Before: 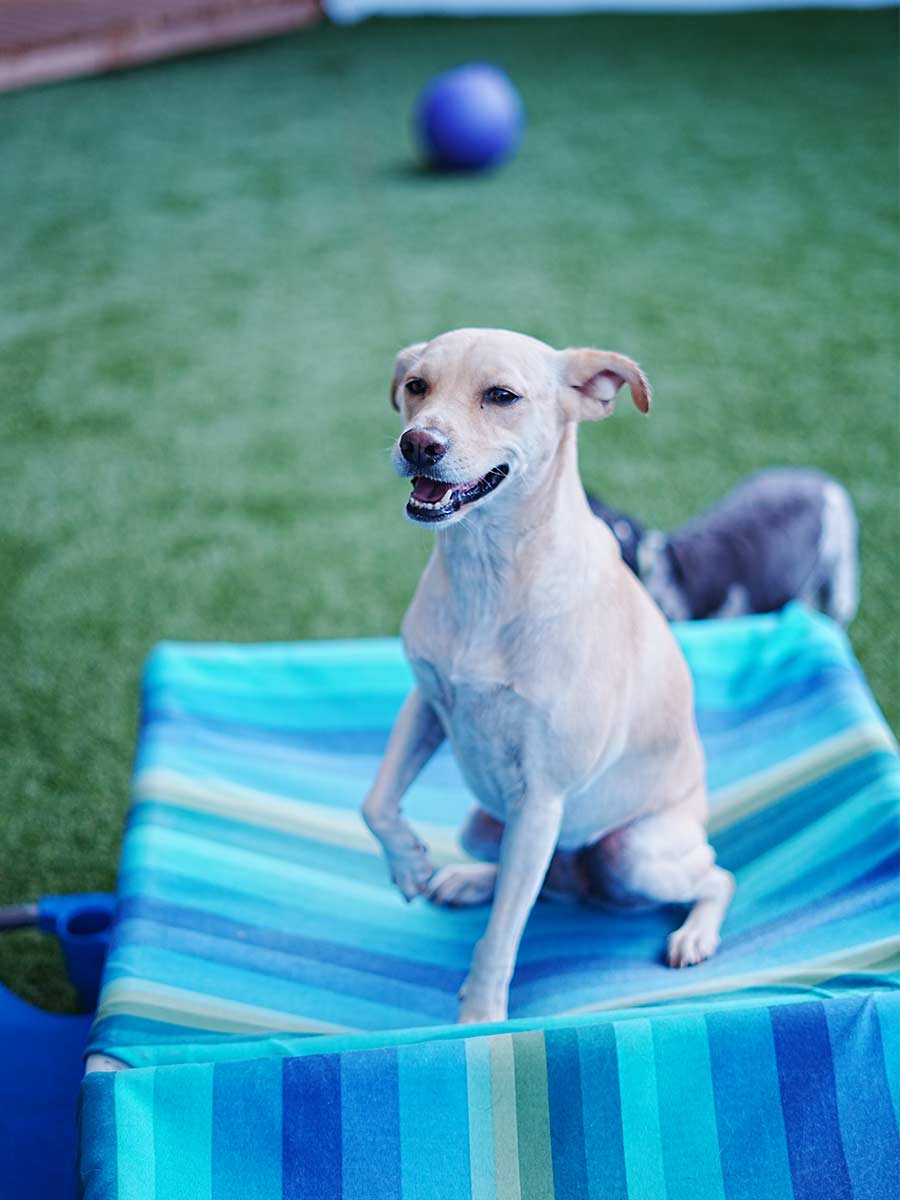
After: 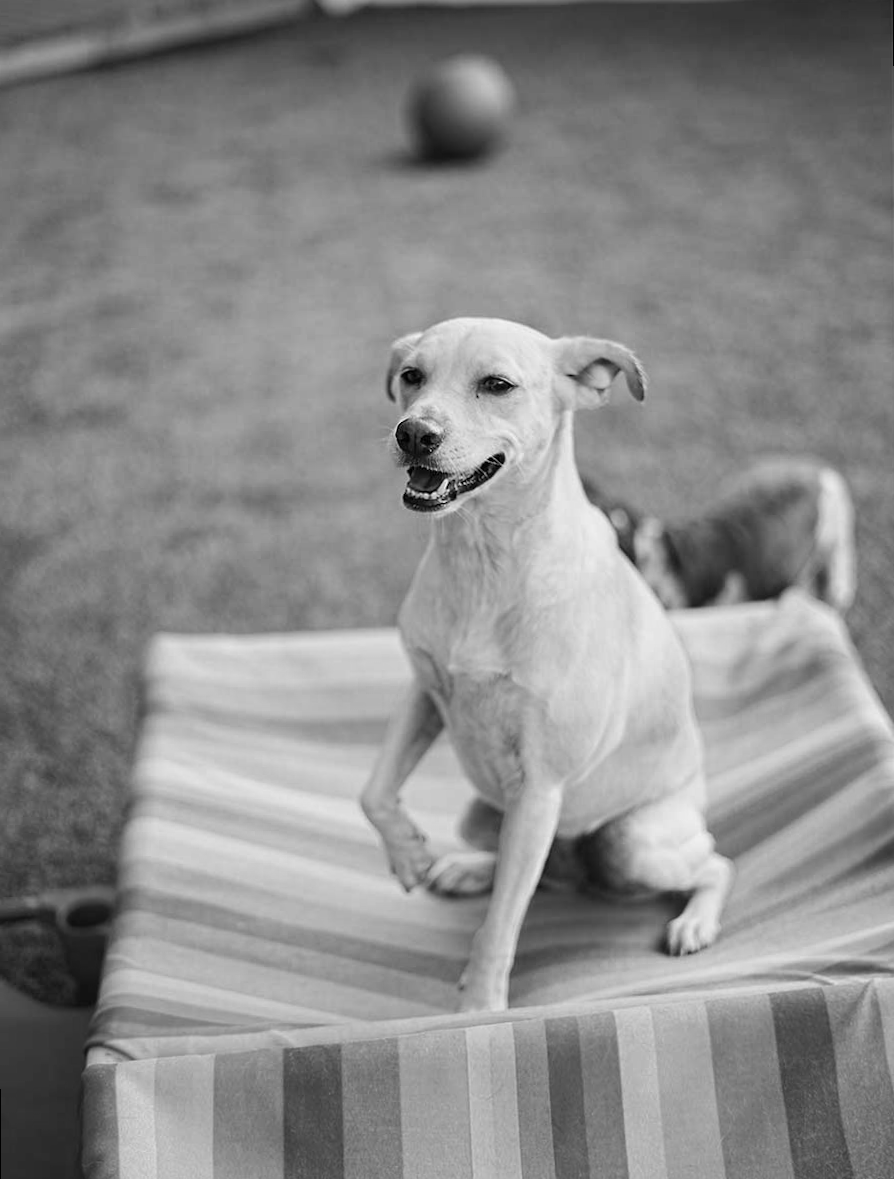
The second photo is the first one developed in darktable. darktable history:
color contrast: green-magenta contrast 0.8, blue-yellow contrast 1.1, unbound 0
rotate and perspective: rotation -0.45°, automatic cropping original format, crop left 0.008, crop right 0.992, crop top 0.012, crop bottom 0.988
monochrome: on, module defaults
